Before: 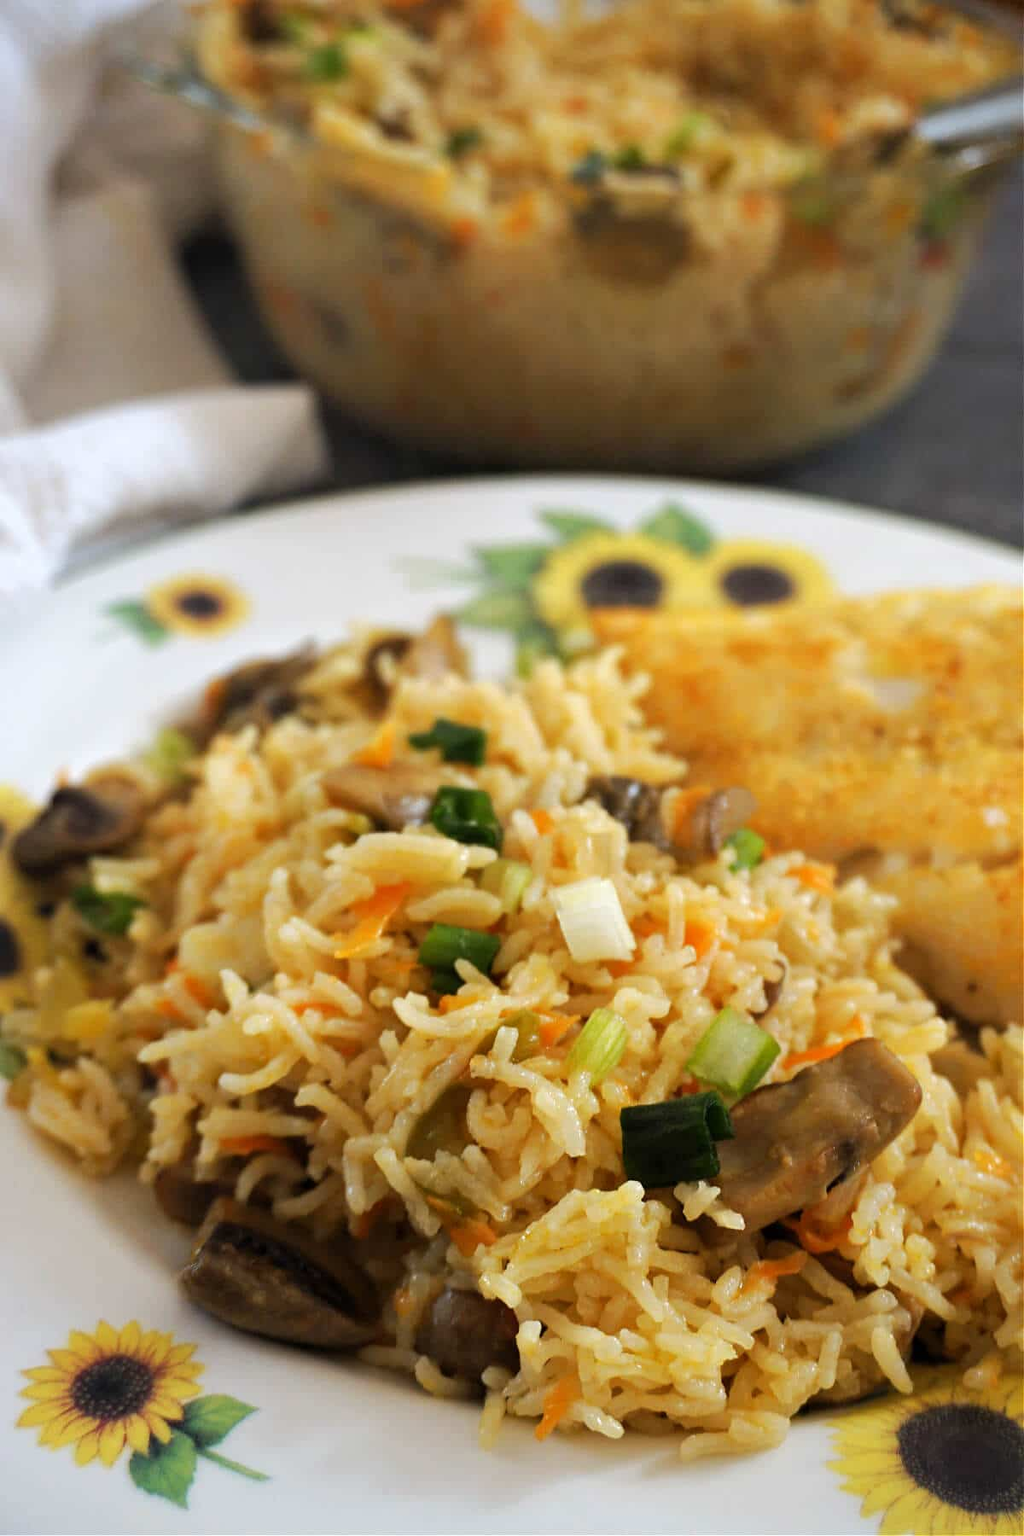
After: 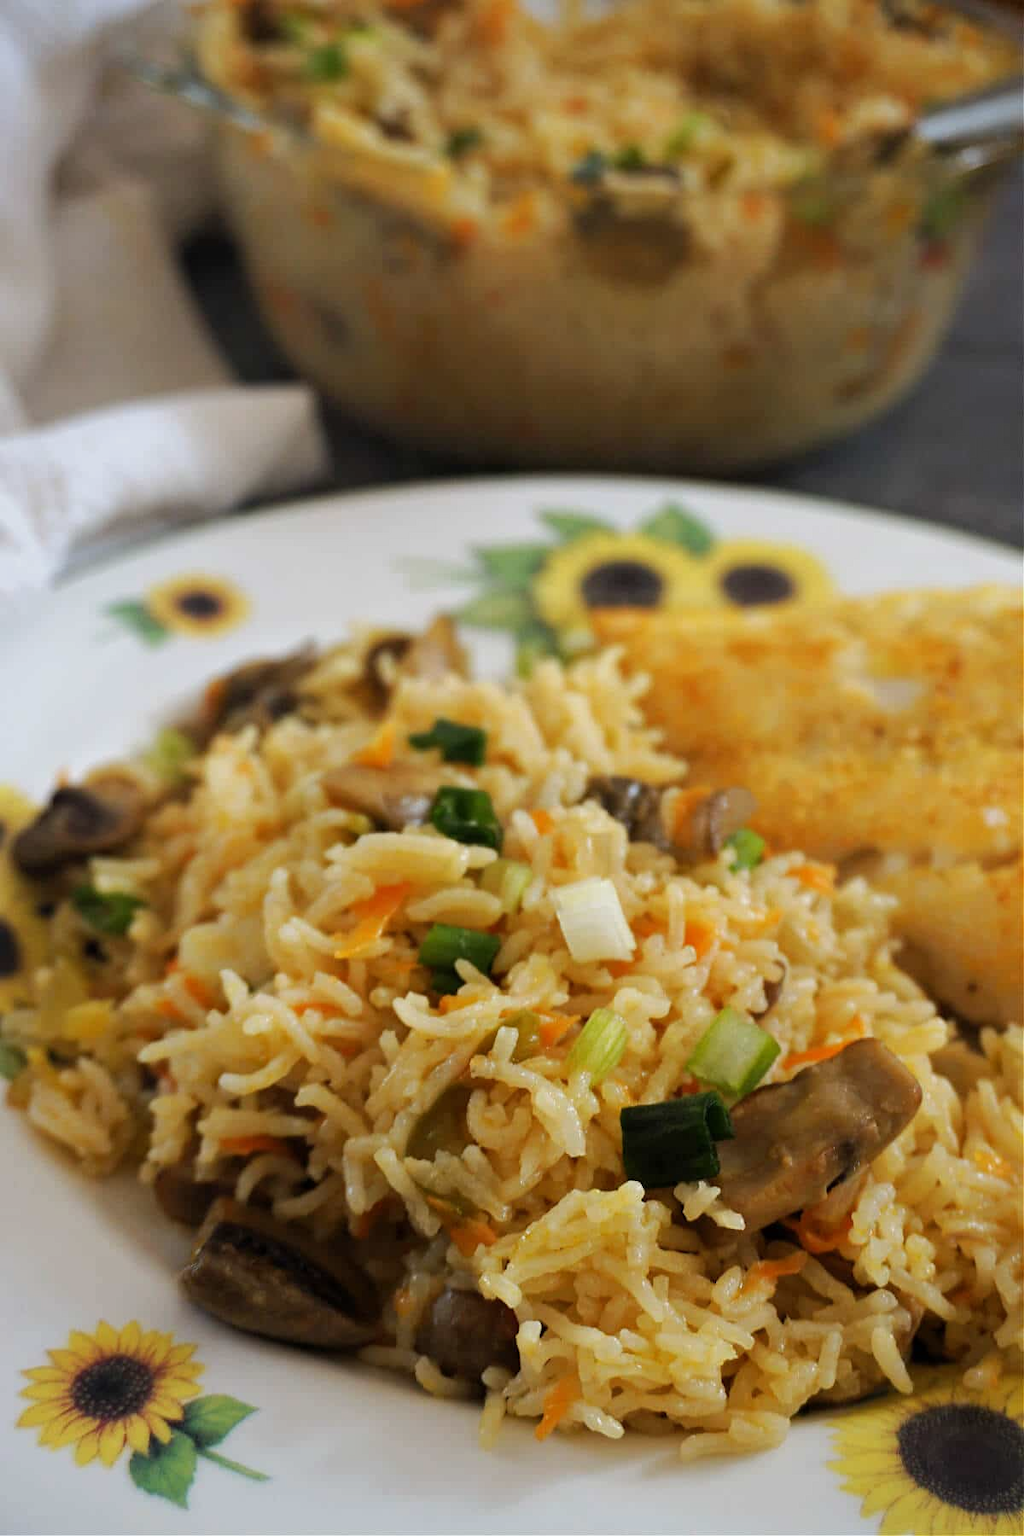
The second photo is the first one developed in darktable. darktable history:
exposure: exposure -0.301 EV, compensate highlight preservation false
